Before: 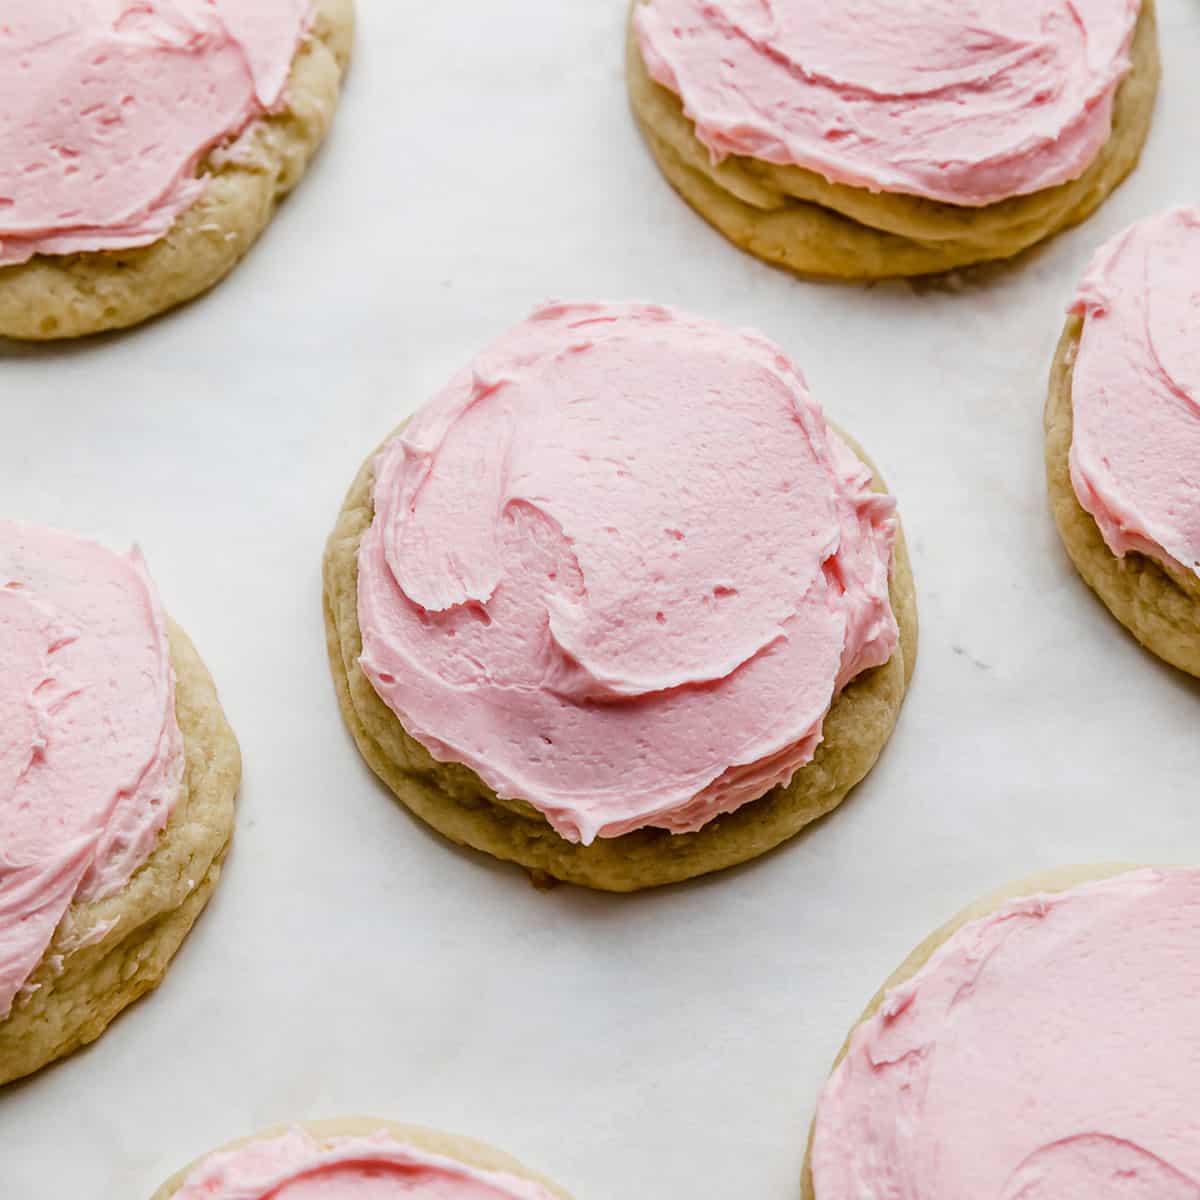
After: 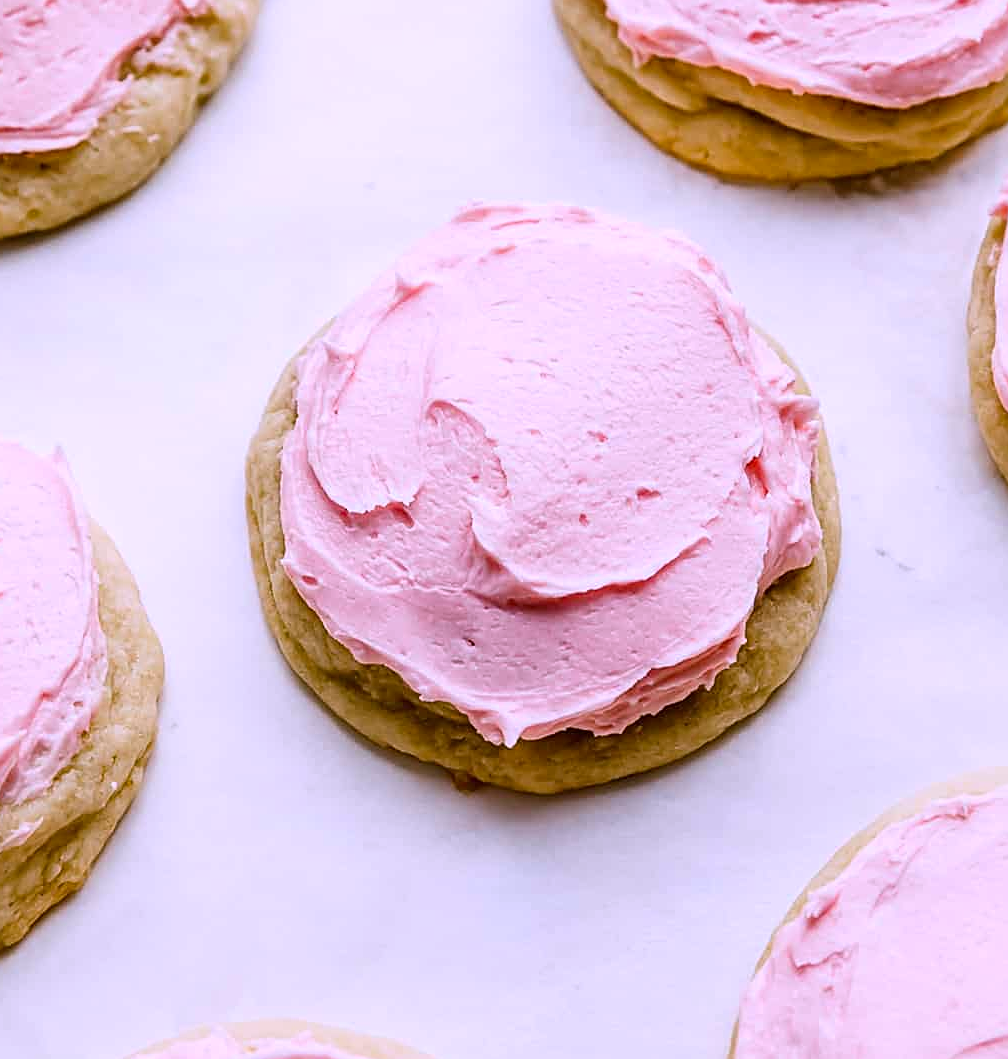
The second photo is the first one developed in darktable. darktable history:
sharpen: on, module defaults
white balance: red 1.042, blue 1.17
crop: left 6.446%, top 8.188%, right 9.538%, bottom 3.548%
contrast brightness saturation: contrast 0.1, brightness 0.03, saturation 0.09
